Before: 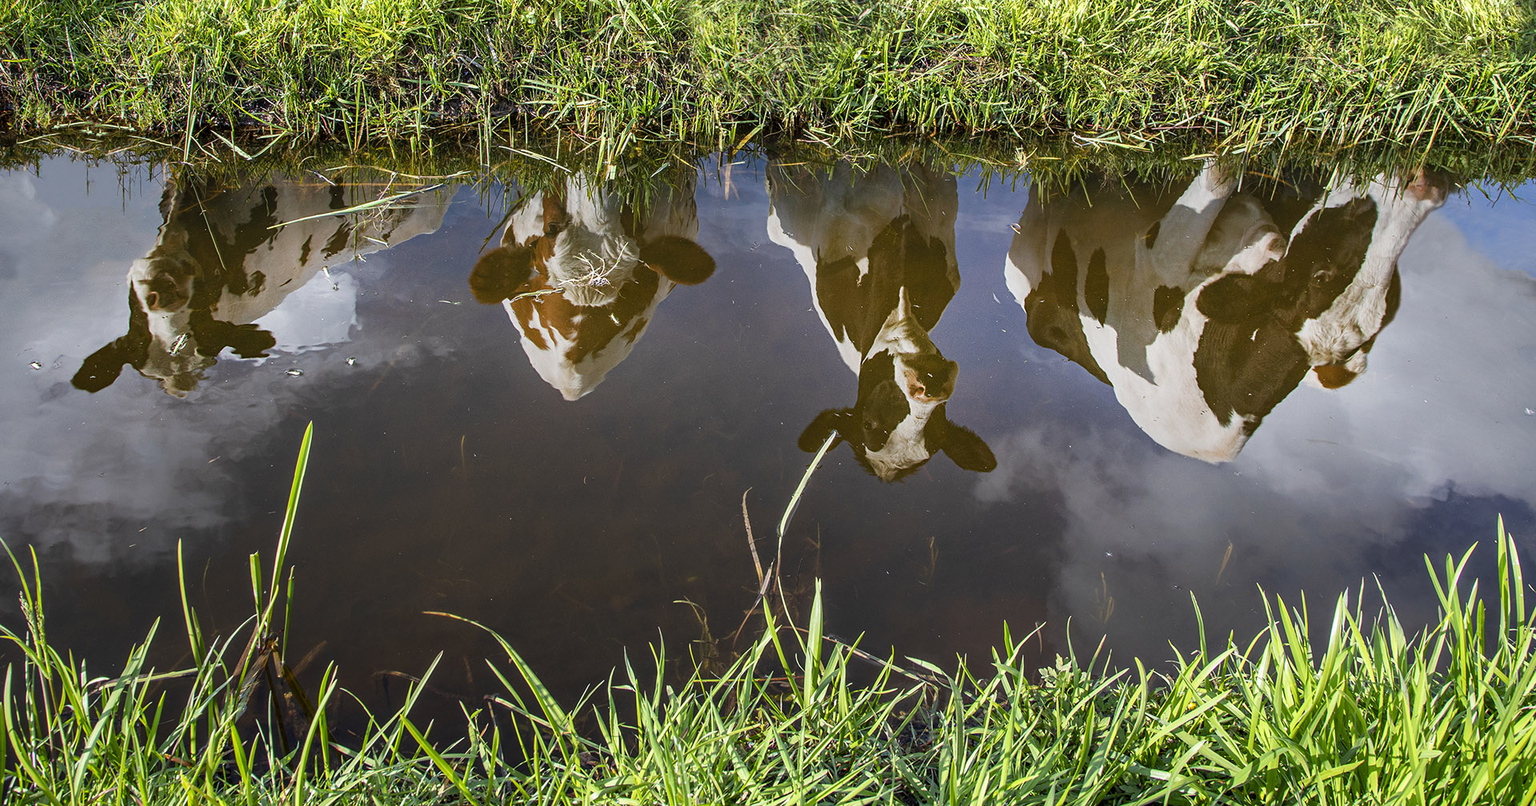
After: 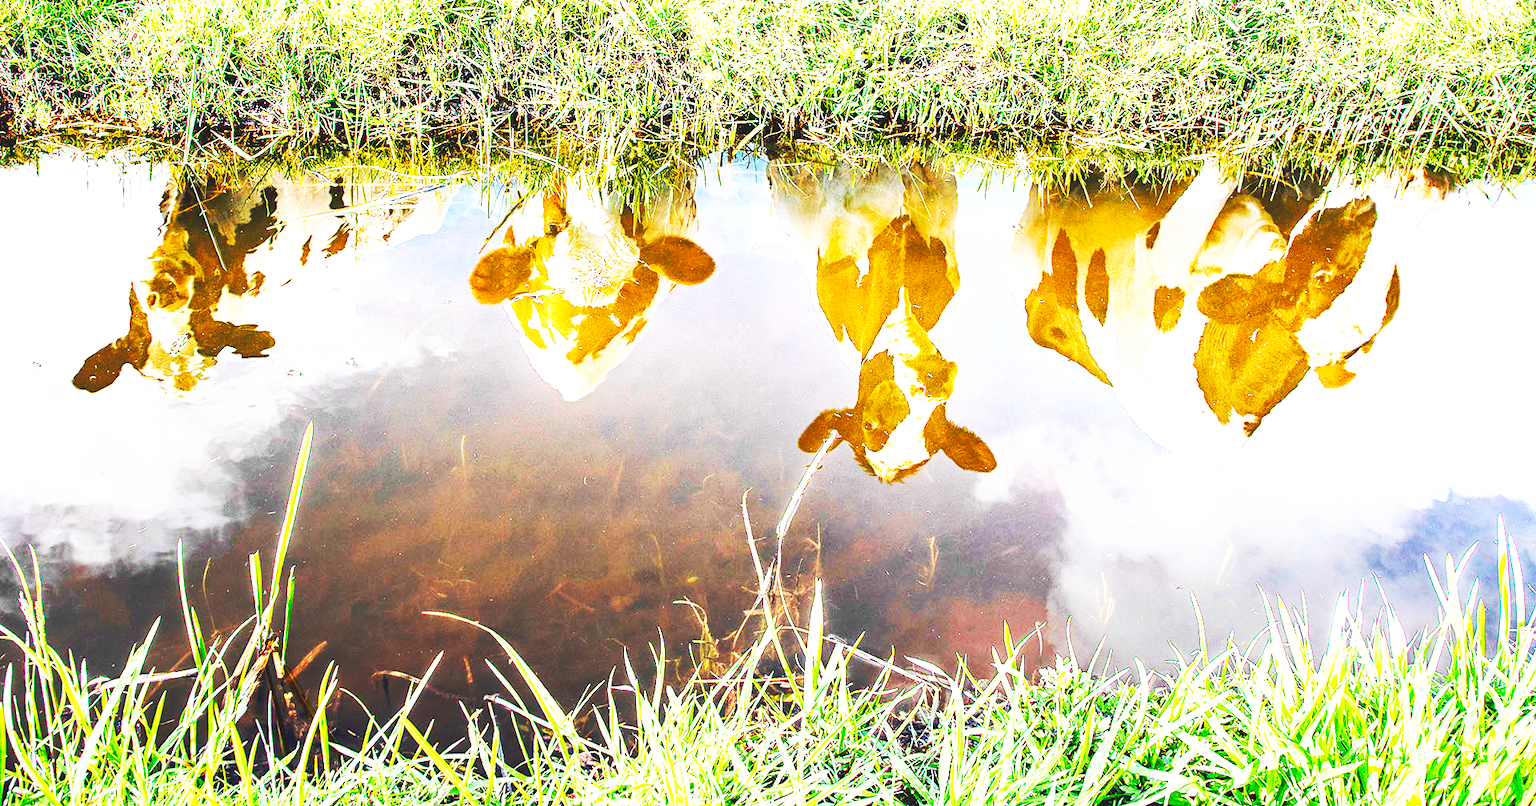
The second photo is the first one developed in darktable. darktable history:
base curve: curves: ch0 [(0, 0.015) (0.085, 0.116) (0.134, 0.298) (0.19, 0.545) (0.296, 0.764) (0.599, 0.982) (1, 1)], preserve colors none
exposure: black level correction 0.005, exposure 2.084 EV, compensate highlight preservation false
